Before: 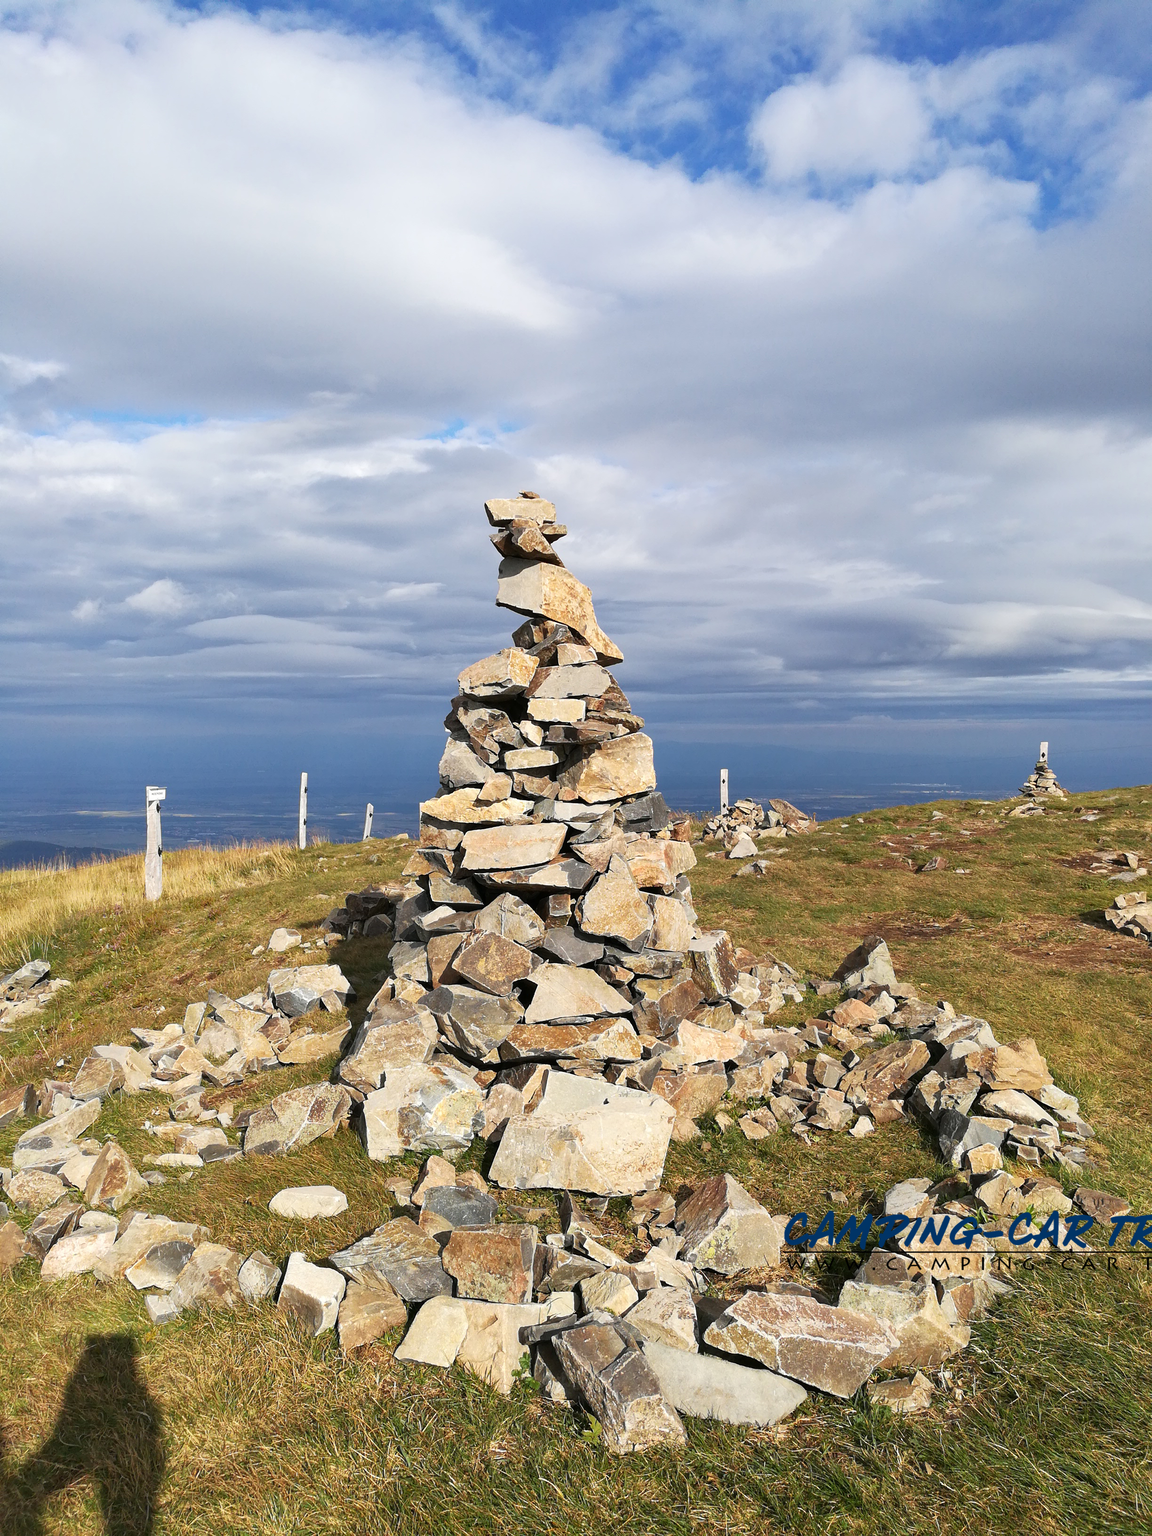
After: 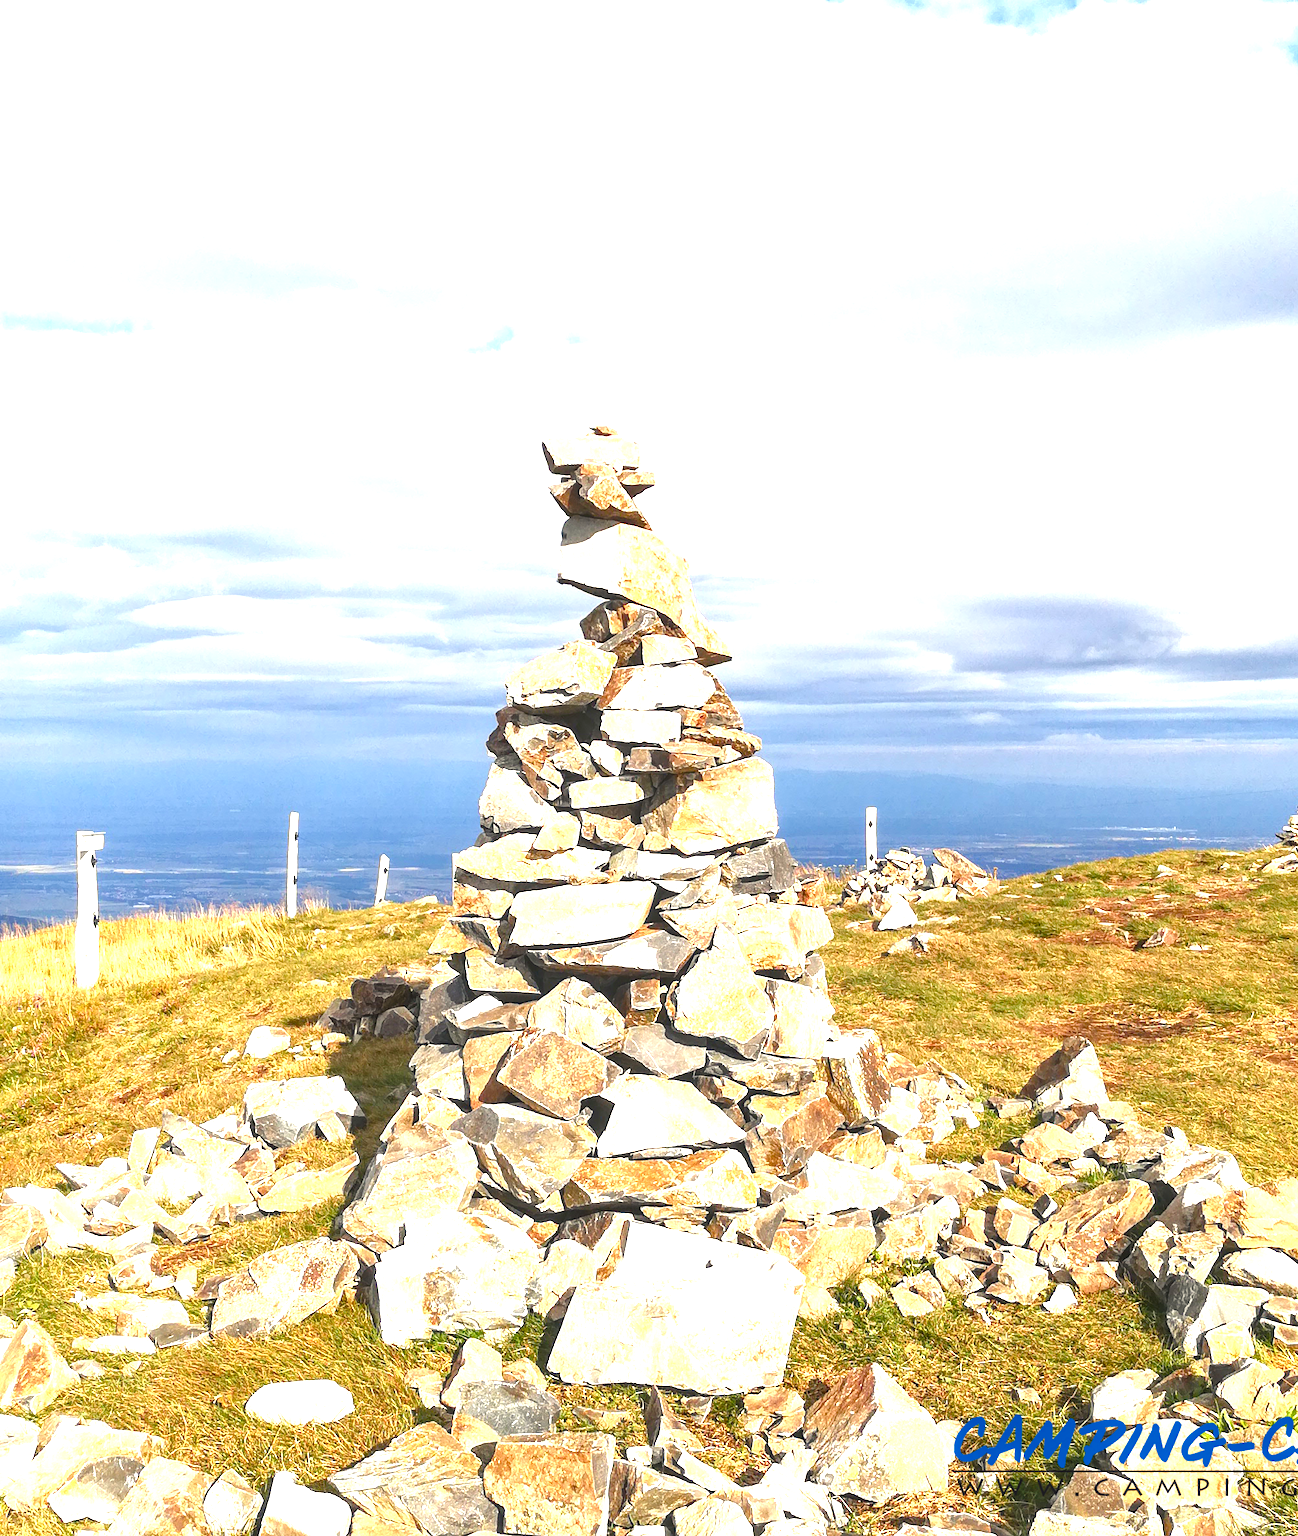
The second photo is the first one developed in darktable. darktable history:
exposure: black level correction 0, exposure 1.45 EV, compensate exposure bias true, compensate highlight preservation false
color balance rgb: shadows lift › chroma 3%, shadows lift › hue 280.8°, power › hue 330°, highlights gain › chroma 3%, highlights gain › hue 75.6°, global offset › luminance 0.7%, perceptual saturation grading › global saturation 20%, perceptual saturation grading › highlights -25%, perceptual saturation grading › shadows 50%, global vibrance 20.33%
crop: left 7.856%, top 11.836%, right 10.12%, bottom 15.387%
local contrast: on, module defaults
